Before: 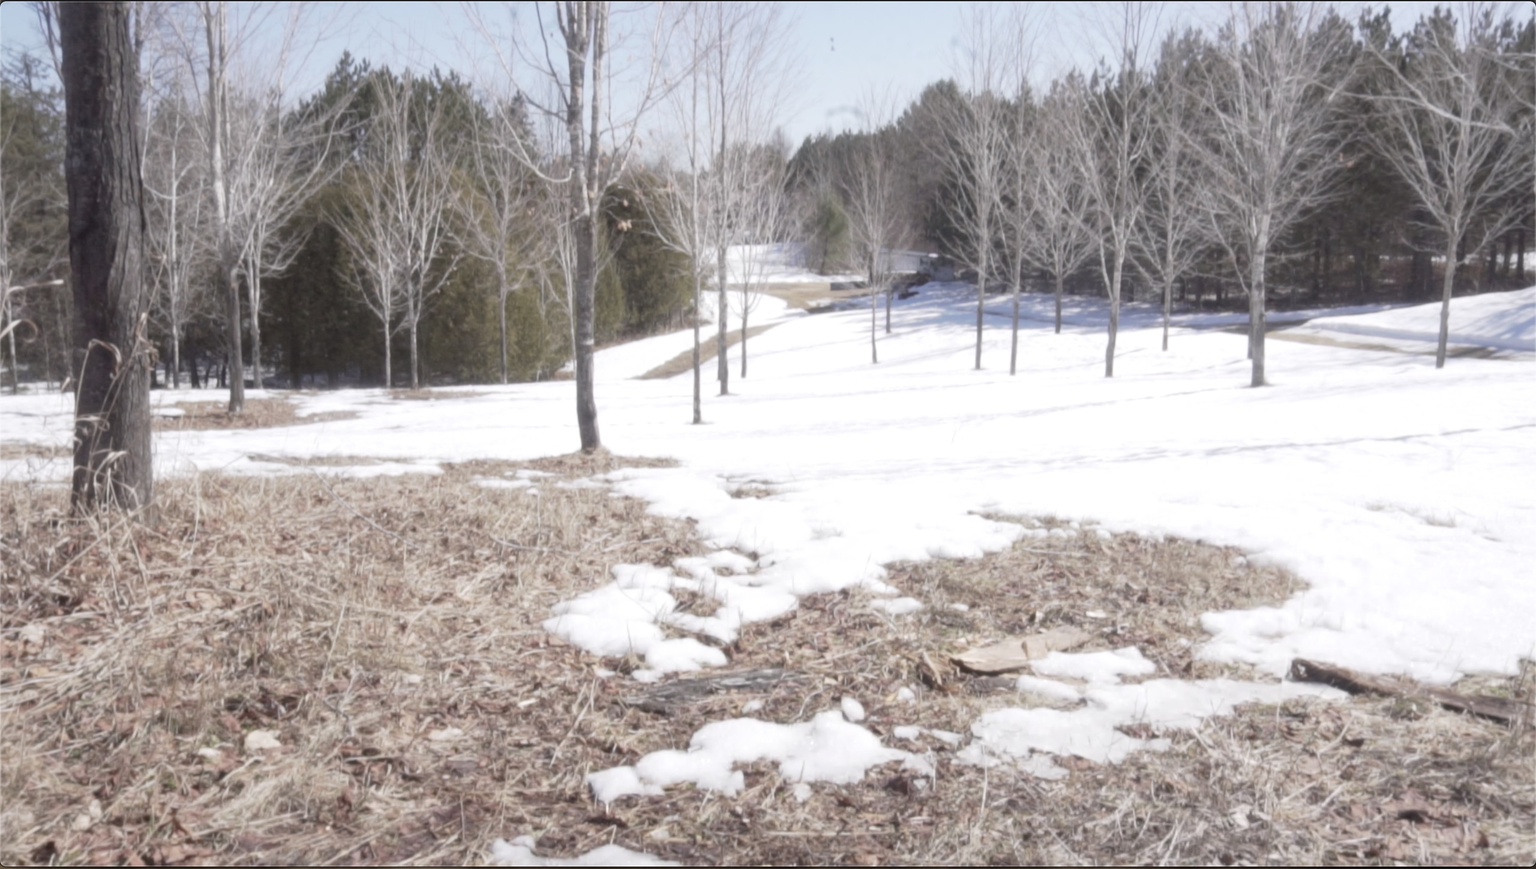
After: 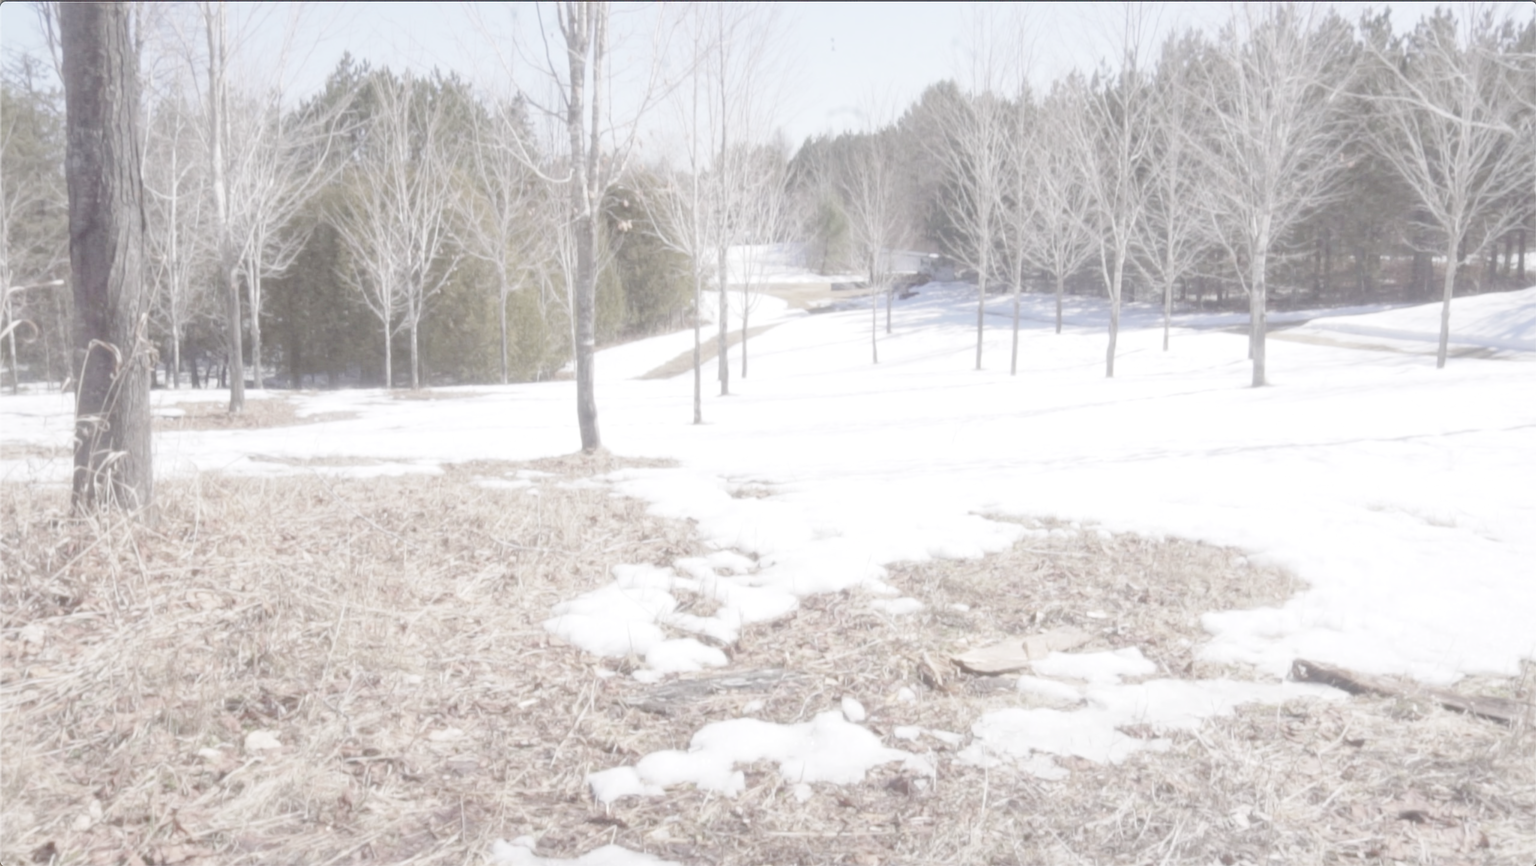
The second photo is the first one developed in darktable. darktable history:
crop: top 0.05%, bottom 0.098%
